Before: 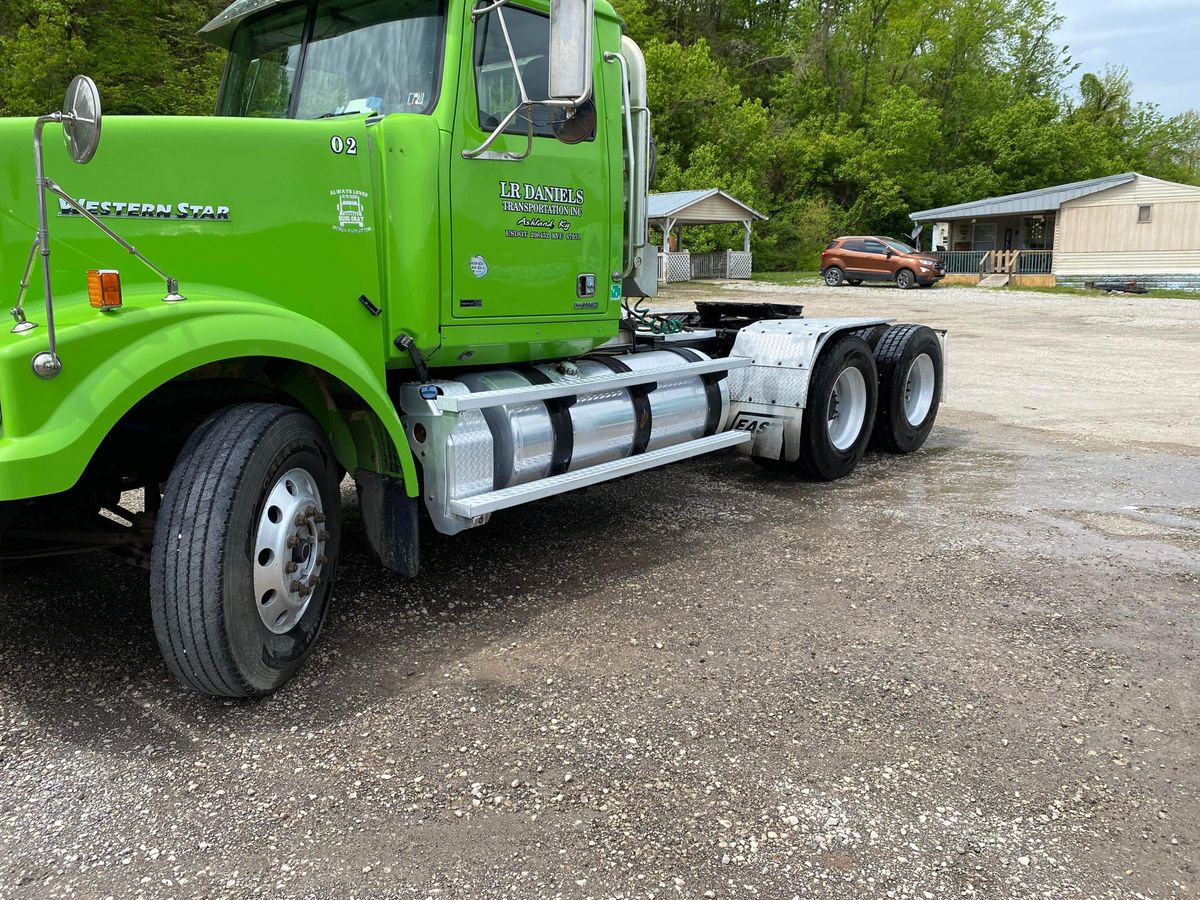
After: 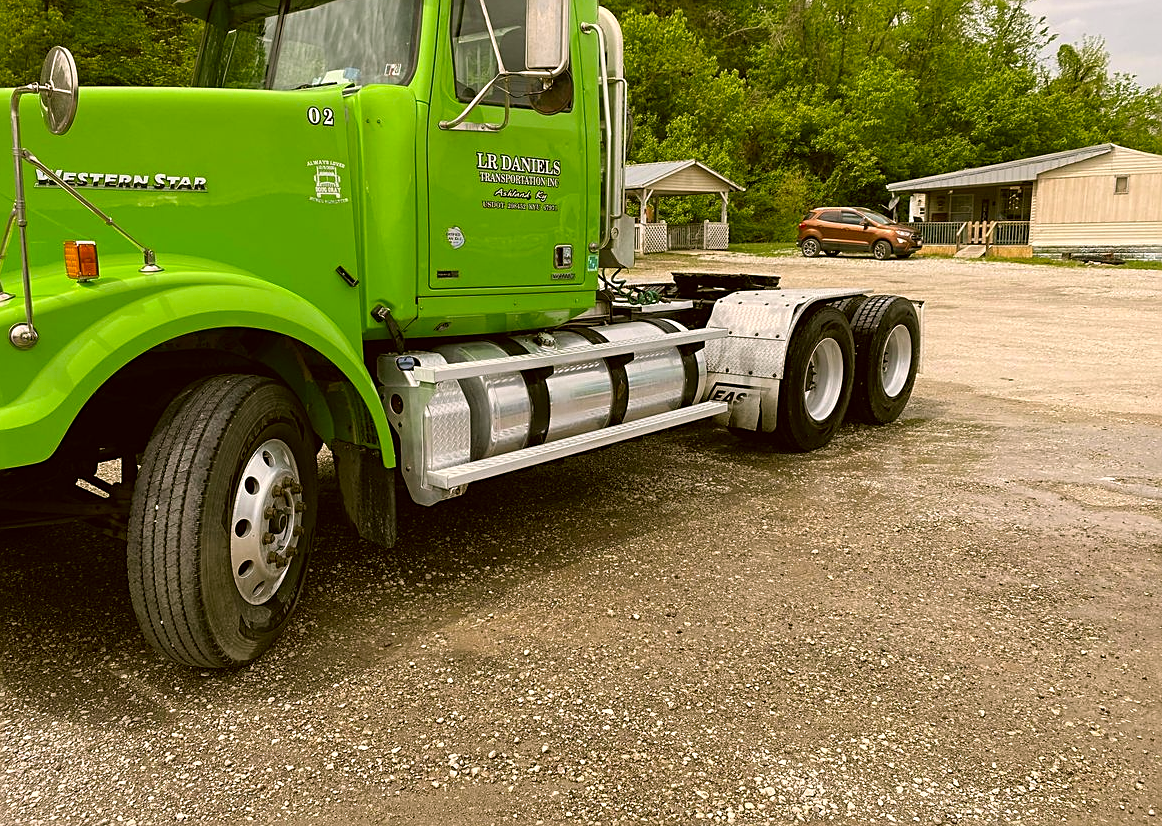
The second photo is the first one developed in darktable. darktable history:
sharpen: on, module defaults
crop: left 1.964%, top 3.251%, right 1.122%, bottom 4.933%
color correction: highlights a* 8.98, highlights b* 15.09, shadows a* -0.49, shadows b* 26.52
